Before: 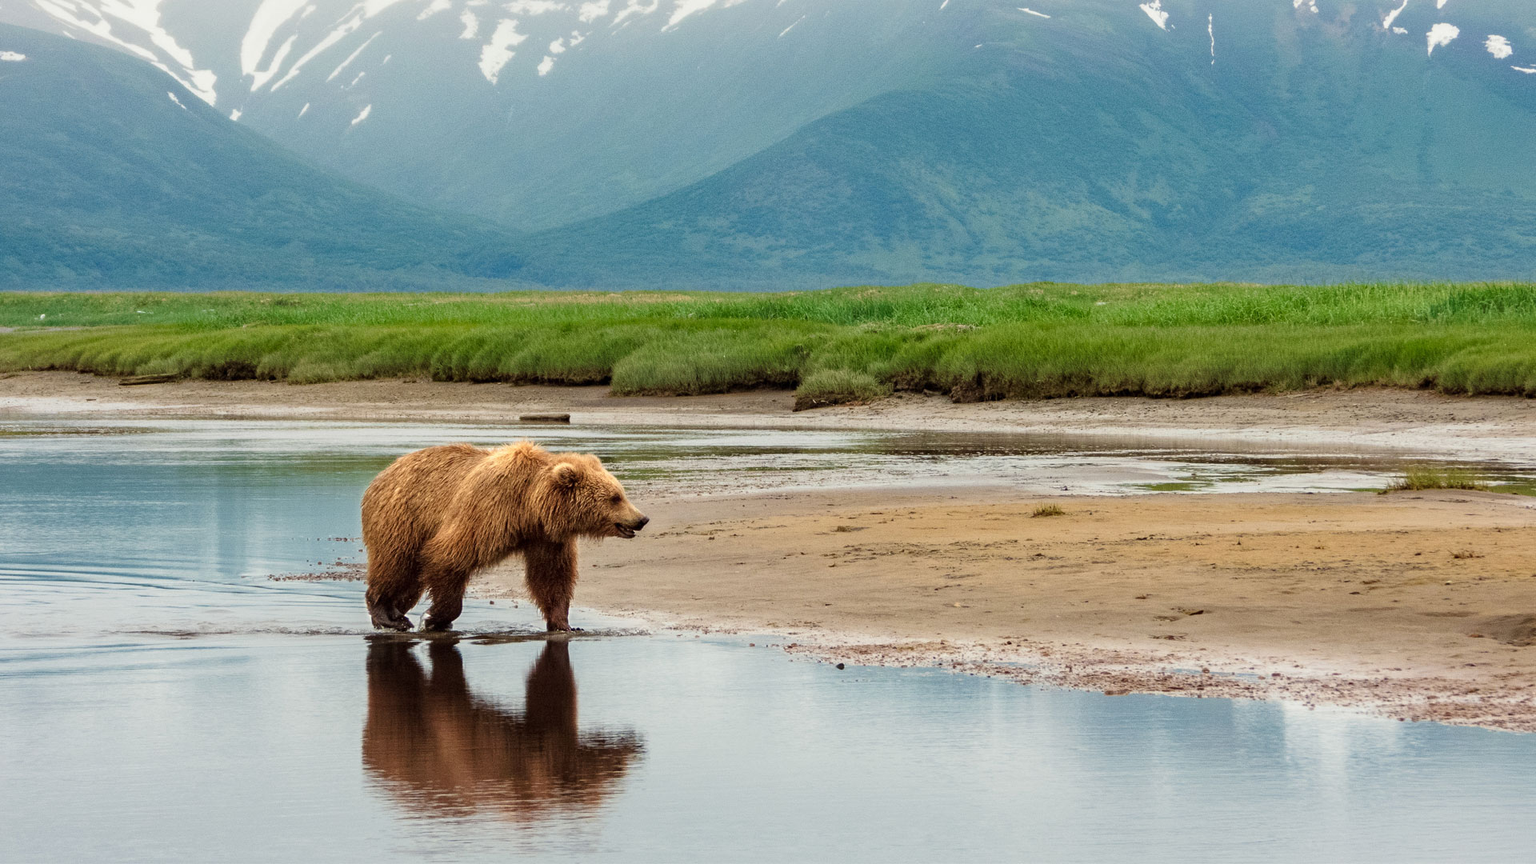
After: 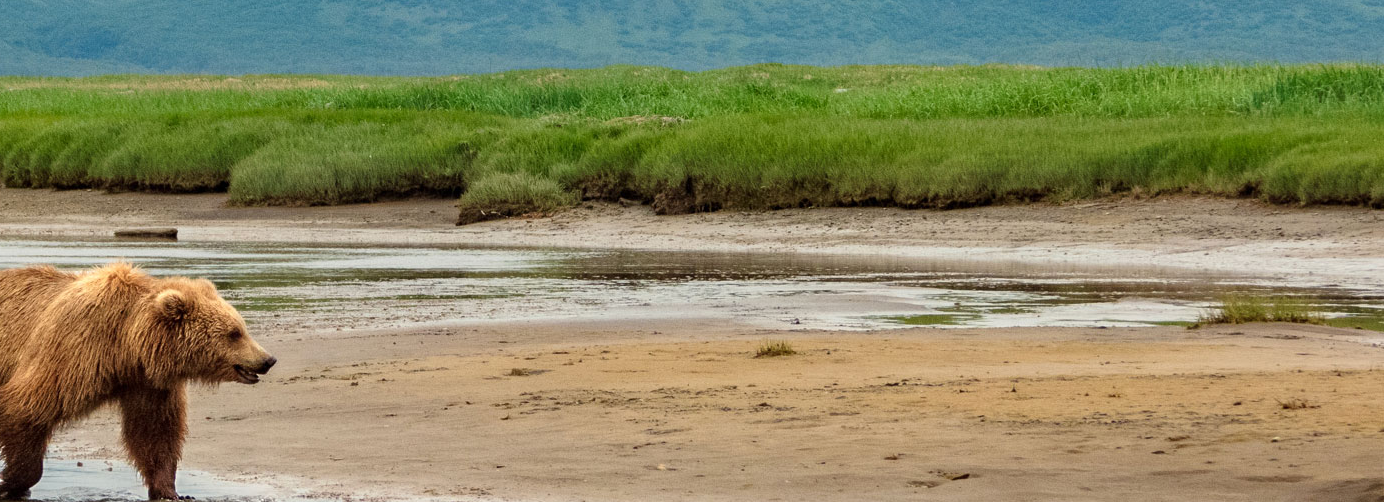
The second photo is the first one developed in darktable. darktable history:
tone equalizer: on, module defaults
crop and rotate: left 27.9%, top 26.815%, bottom 26.671%
